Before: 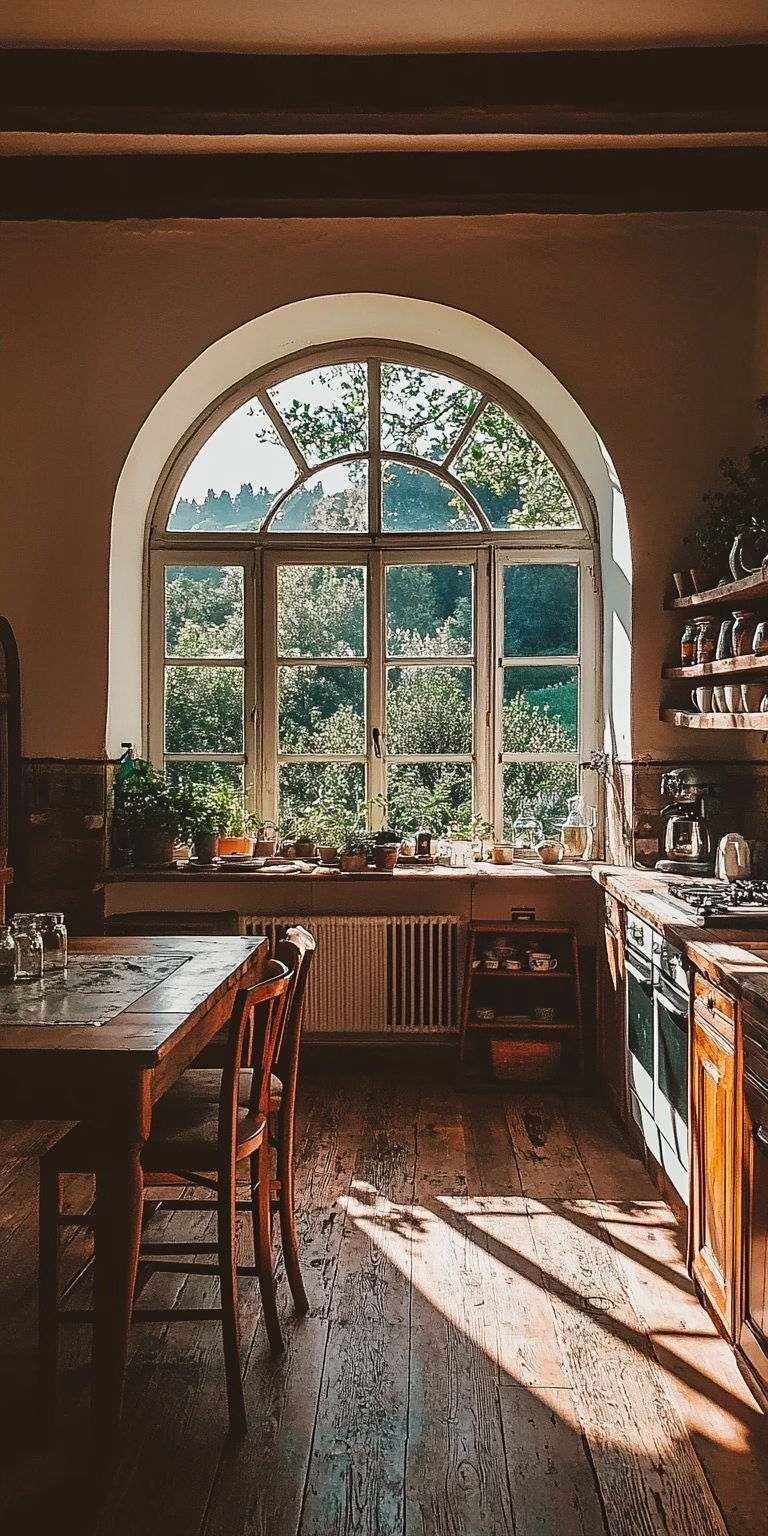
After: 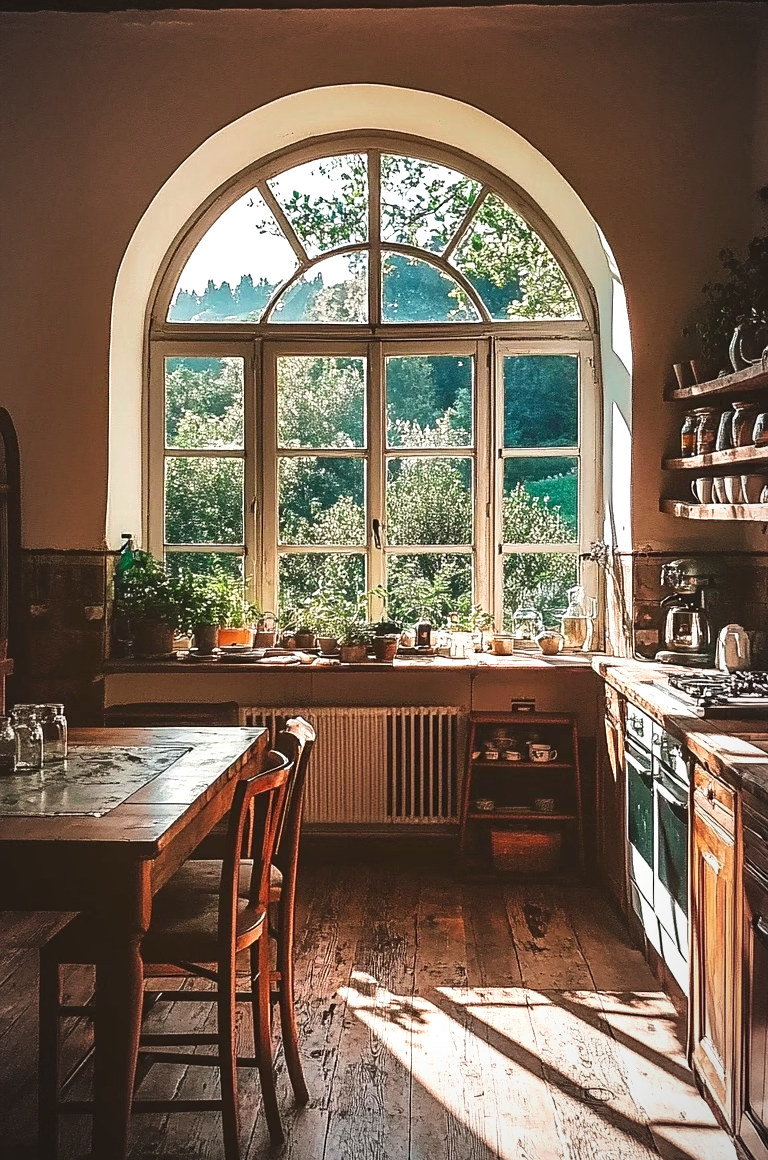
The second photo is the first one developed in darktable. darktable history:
crop: top 13.615%, bottom 10.832%
exposure: exposure 0.507 EV, compensate highlight preservation false
vignetting: fall-off radius 68.73%, brightness -0.452, saturation -0.686, automatic ratio true
velvia: on, module defaults
